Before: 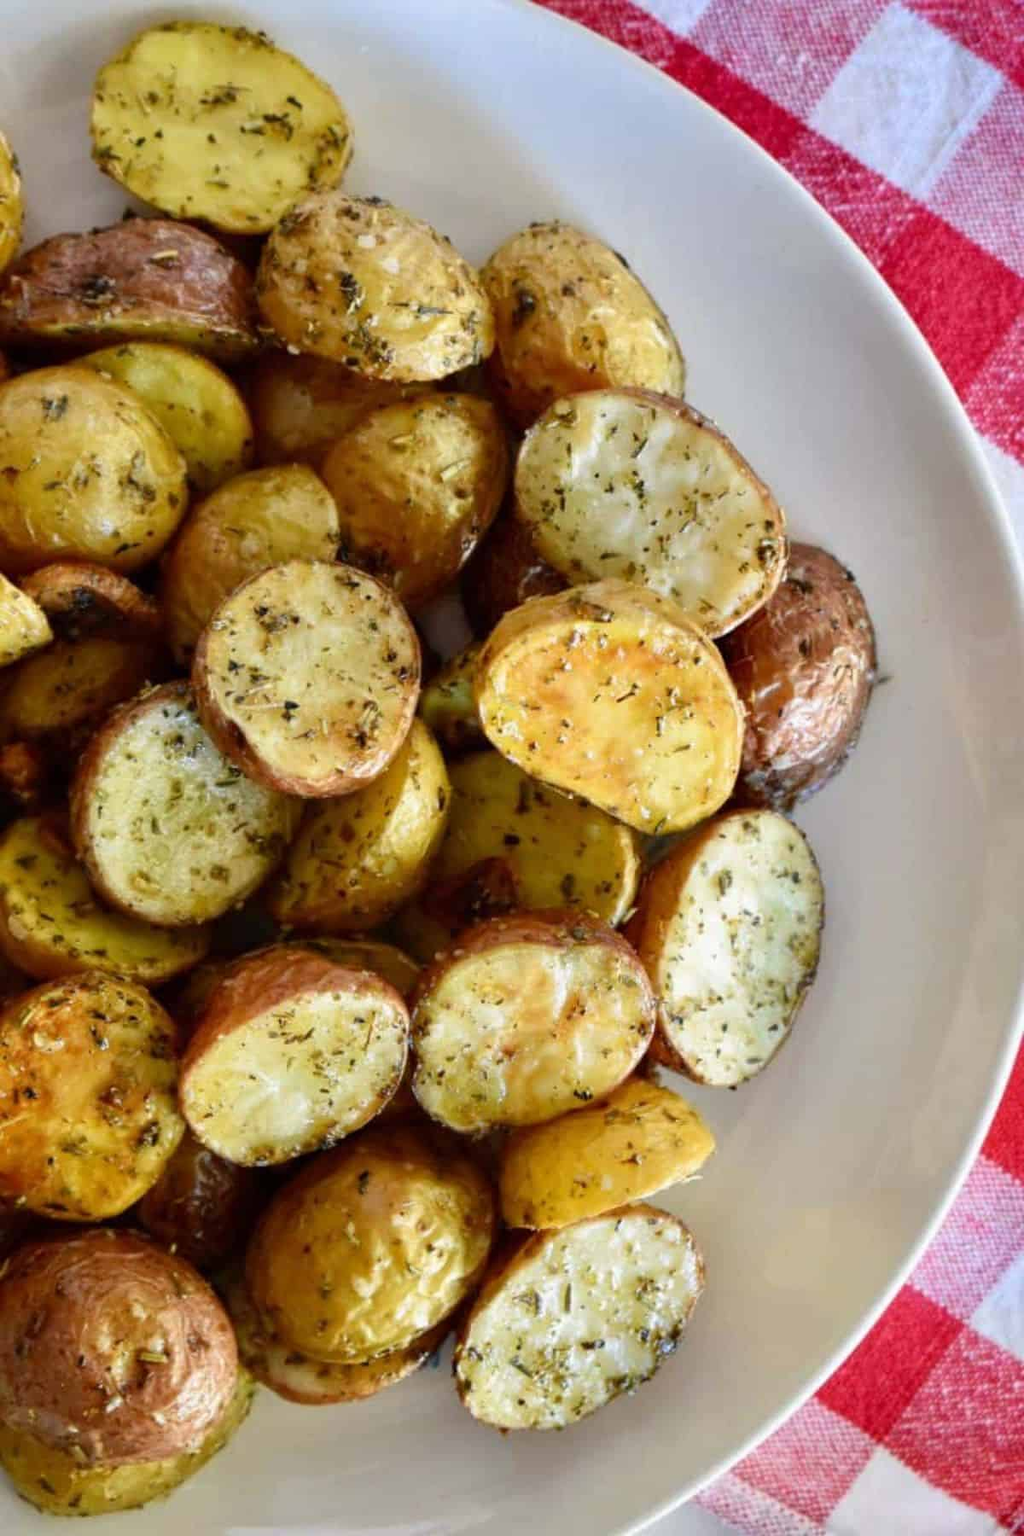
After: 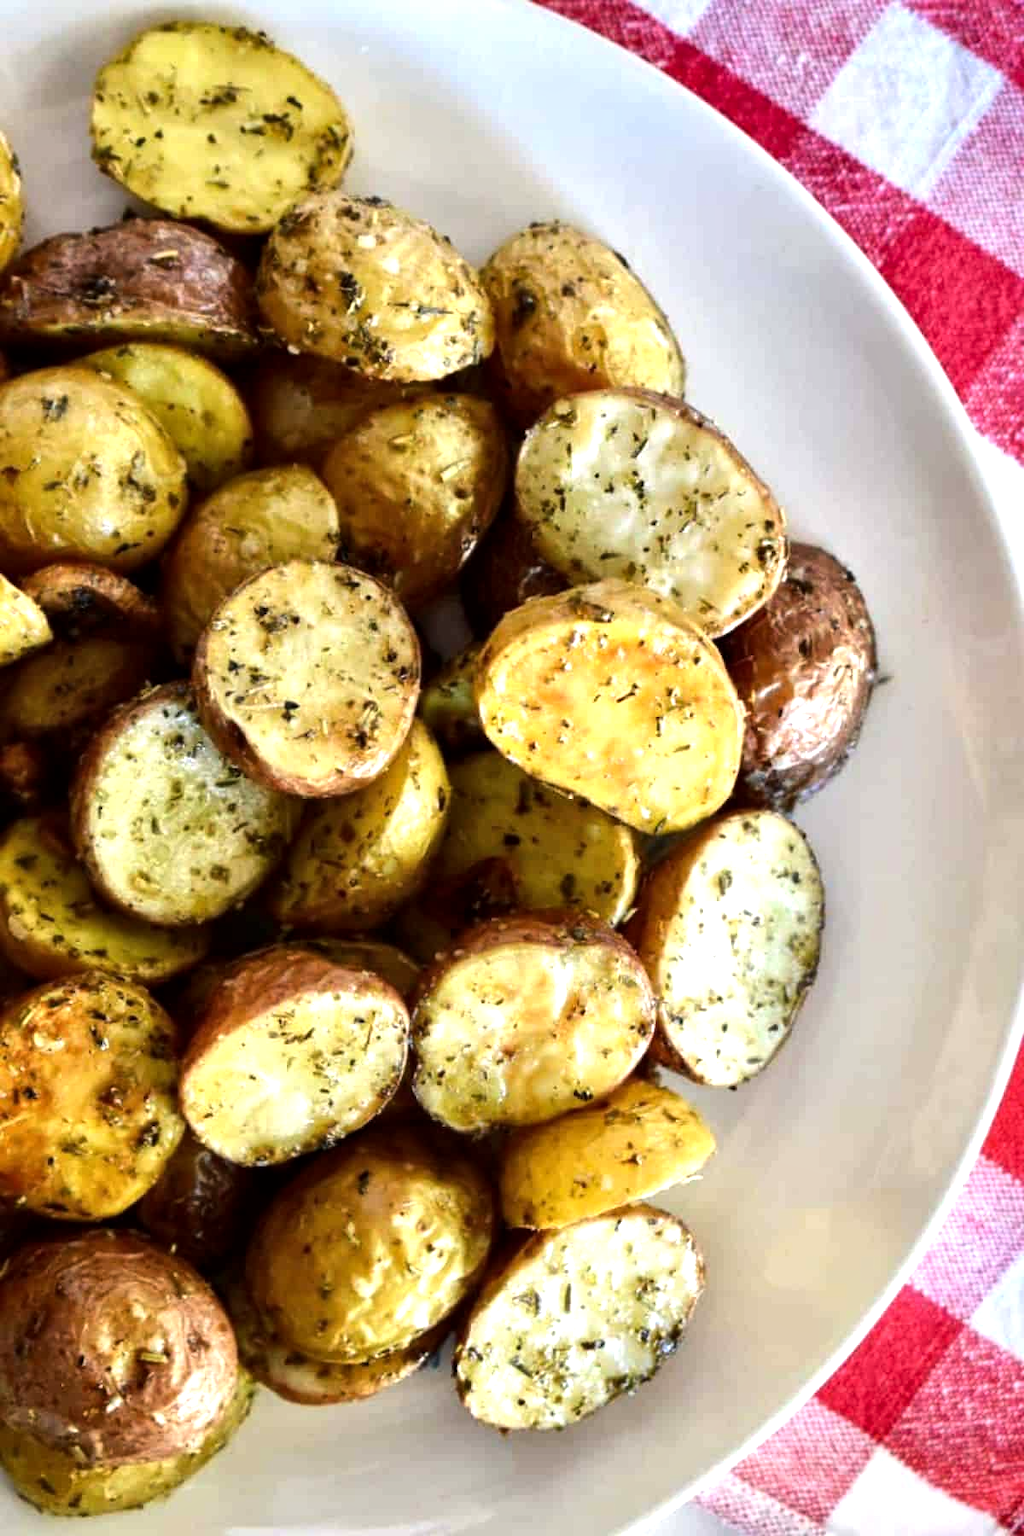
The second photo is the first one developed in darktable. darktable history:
tone equalizer: -8 EV -0.75 EV, -7 EV -0.7 EV, -6 EV -0.6 EV, -5 EV -0.4 EV, -3 EV 0.4 EV, -2 EV 0.6 EV, -1 EV 0.7 EV, +0 EV 0.75 EV, edges refinement/feathering 500, mask exposure compensation -1.57 EV, preserve details no
local contrast: mode bilateral grid, contrast 20, coarseness 50, detail 120%, midtone range 0.2
